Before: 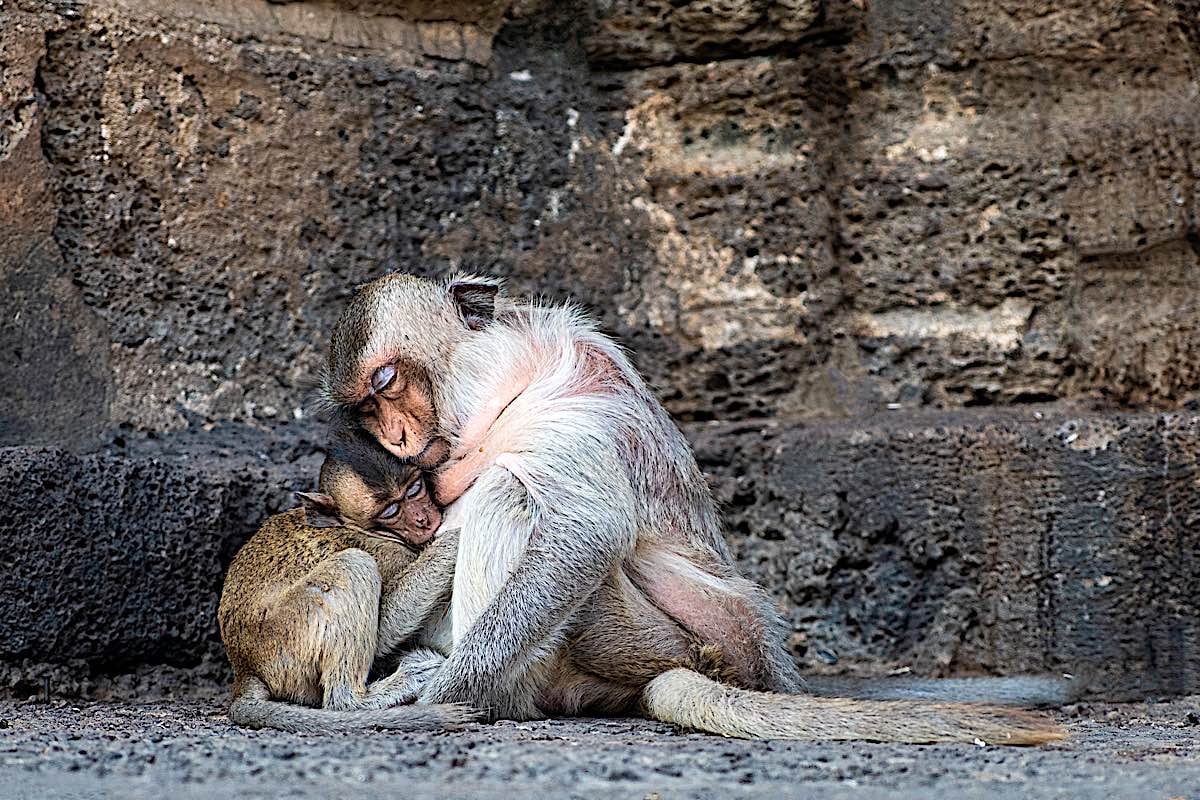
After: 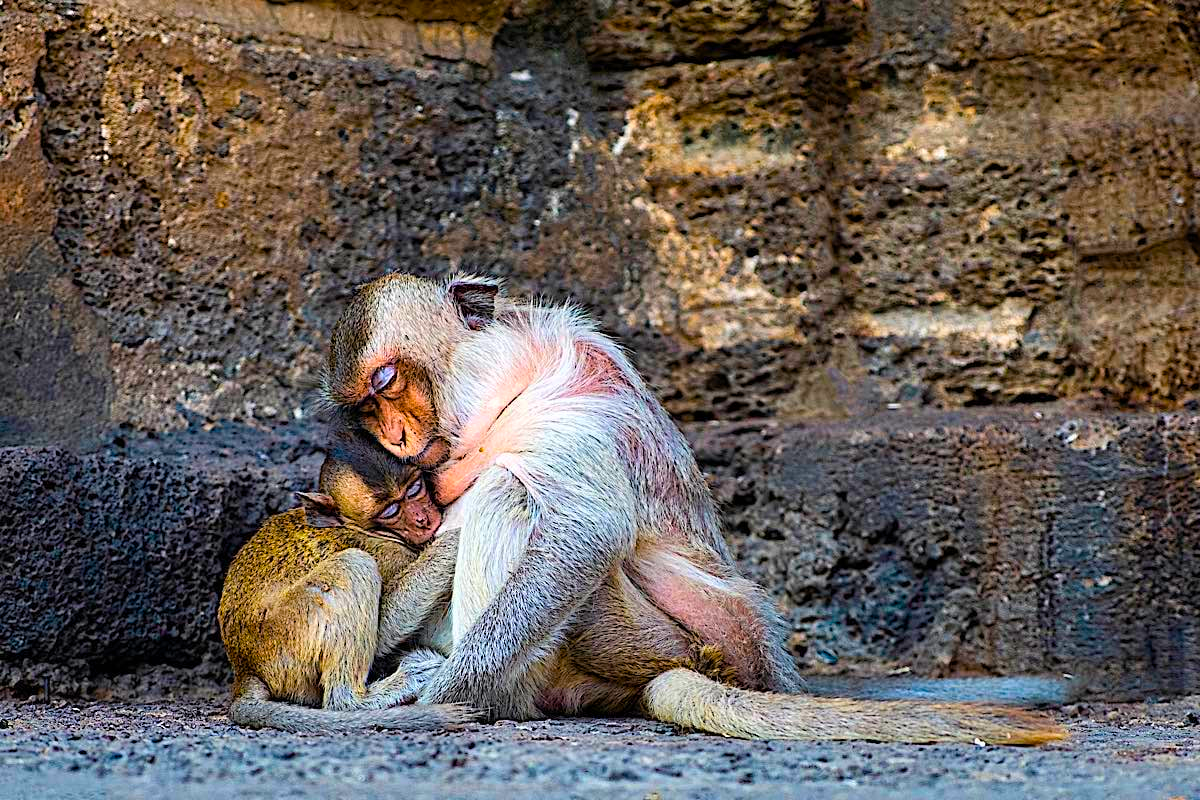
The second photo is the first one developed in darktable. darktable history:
color balance rgb: perceptual saturation grading › global saturation 41.818%, global vibrance 59.637%
